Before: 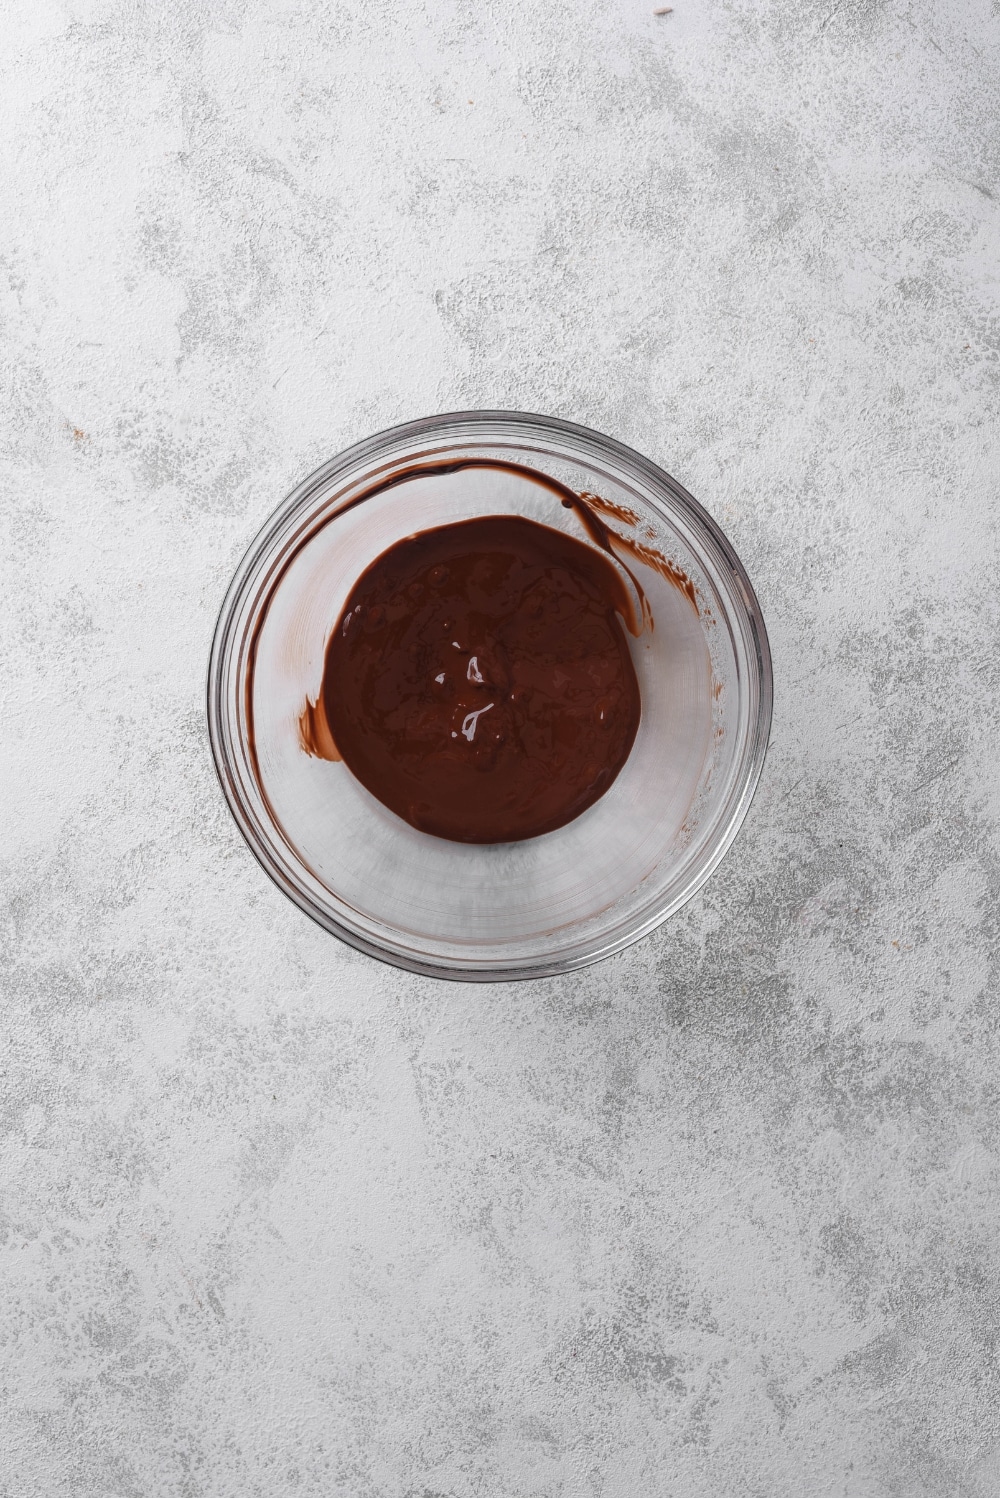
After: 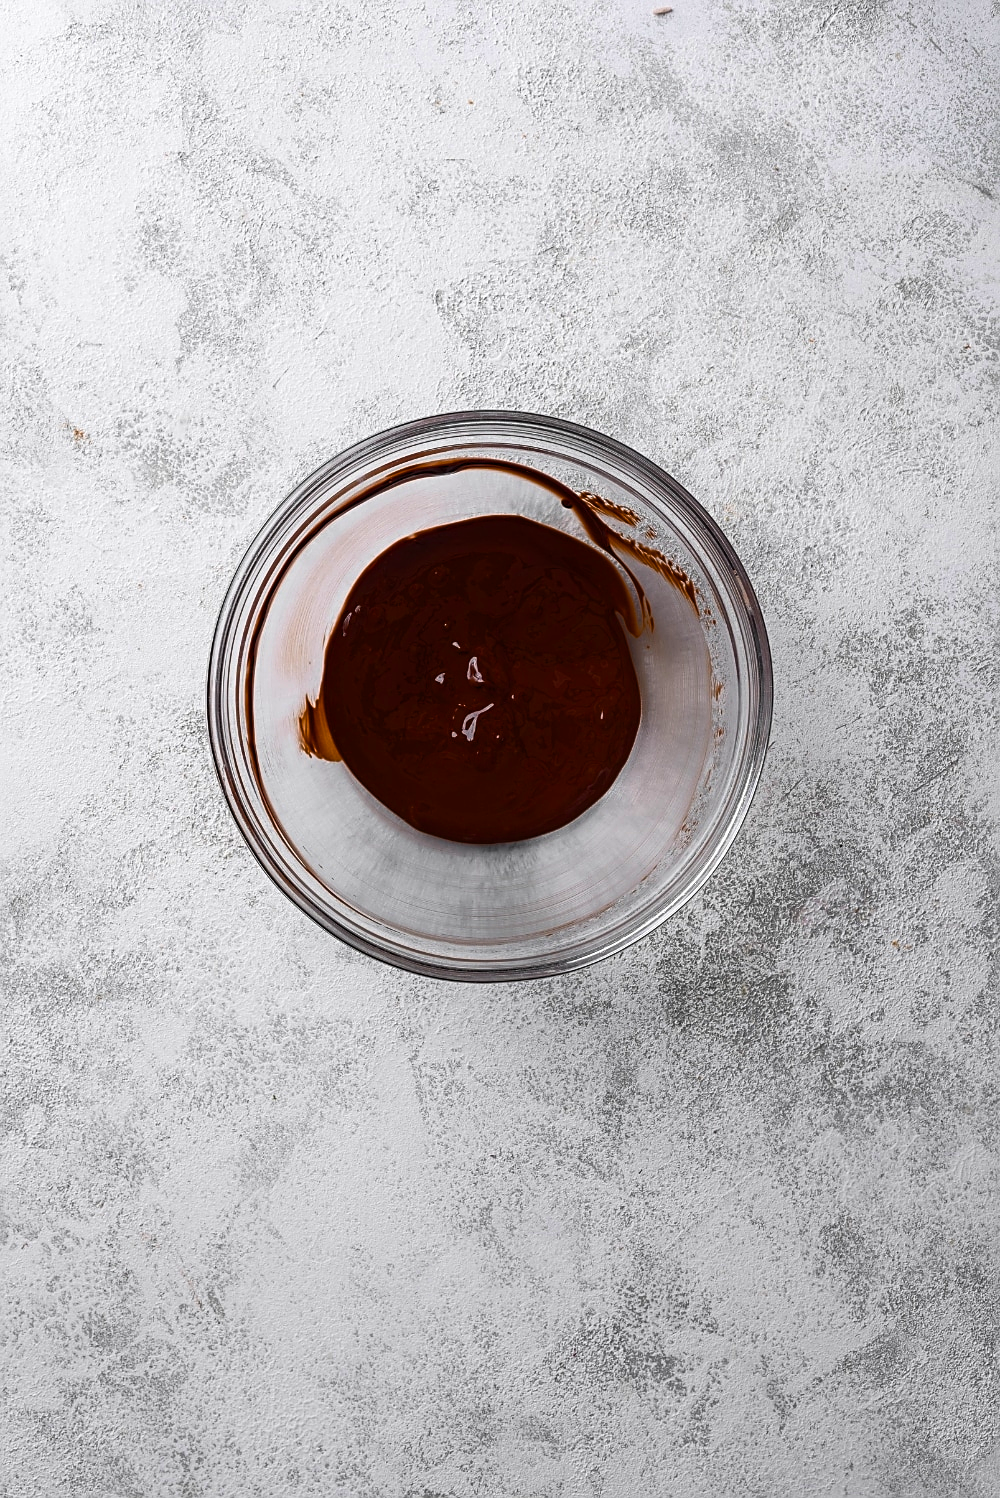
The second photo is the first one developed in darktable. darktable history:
sharpen: on, module defaults
color balance rgb: perceptual saturation grading › global saturation 36.065%, perceptual saturation grading › shadows 35.605%, perceptual brilliance grading › highlights 3.504%, perceptual brilliance grading › mid-tones -18.518%, perceptual brilliance grading › shadows -41.994%, global vibrance 20%
